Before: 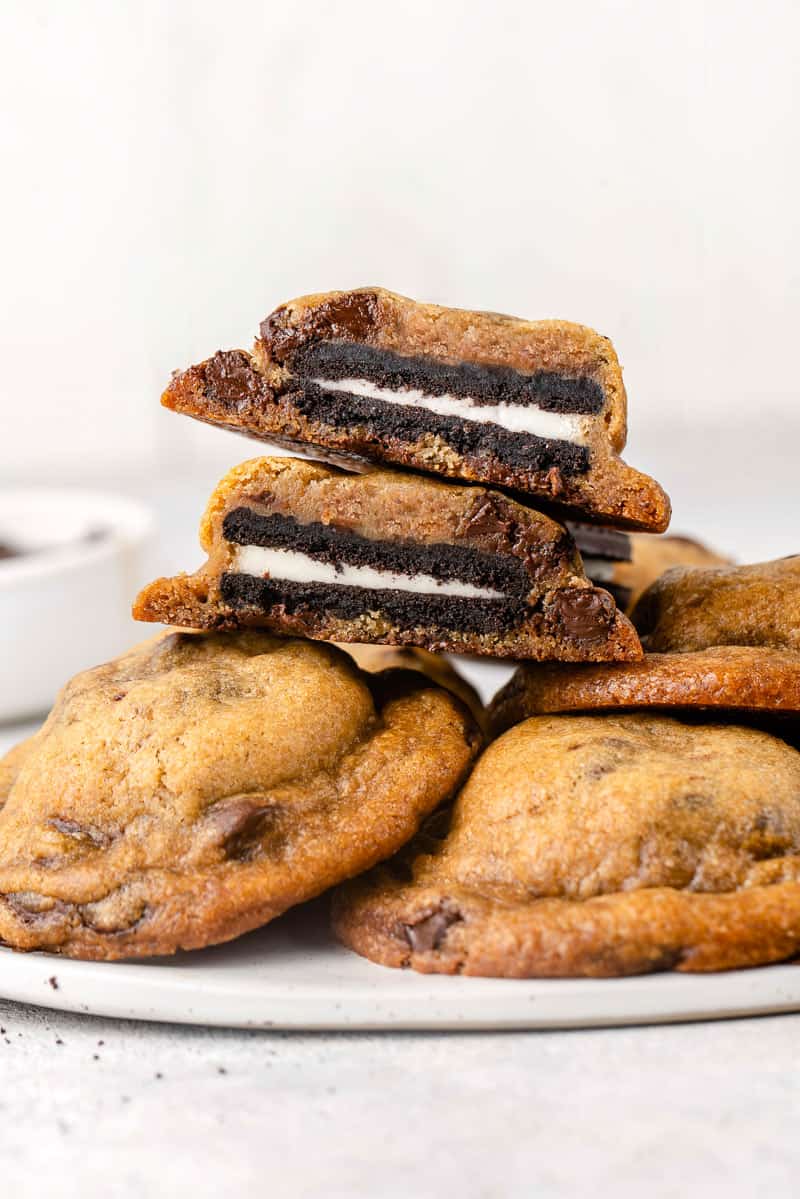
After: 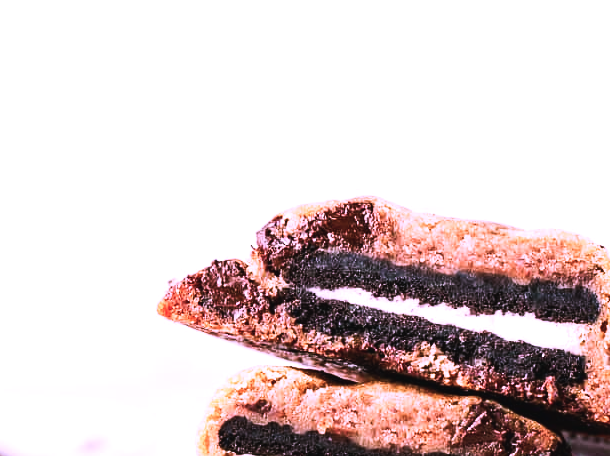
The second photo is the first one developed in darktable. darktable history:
color balance rgb: shadows lift › chroma 2%, shadows lift › hue 135.47°, highlights gain › chroma 2%, highlights gain › hue 291.01°, global offset › luminance 0.5%, perceptual saturation grading › global saturation -10.8%, perceptual saturation grading › highlights -26.83%, perceptual saturation grading › shadows 21.25%, perceptual brilliance grading › highlights 17.77%, perceptual brilliance grading › mid-tones 31.71%, perceptual brilliance grading › shadows -31.01%, global vibrance 24.91%
color correction: highlights a* 15.03, highlights b* -25.07
crop: left 0.579%, top 7.627%, right 23.167%, bottom 54.275%
tone curve: curves: ch0 [(0, 0) (0.003, 0.011) (0.011, 0.019) (0.025, 0.03) (0.044, 0.045) (0.069, 0.061) (0.1, 0.085) (0.136, 0.119) (0.177, 0.159) (0.224, 0.205) (0.277, 0.261) (0.335, 0.329) (0.399, 0.407) (0.468, 0.508) (0.543, 0.606) (0.623, 0.71) (0.709, 0.815) (0.801, 0.903) (0.898, 0.957) (1, 1)], preserve colors none
